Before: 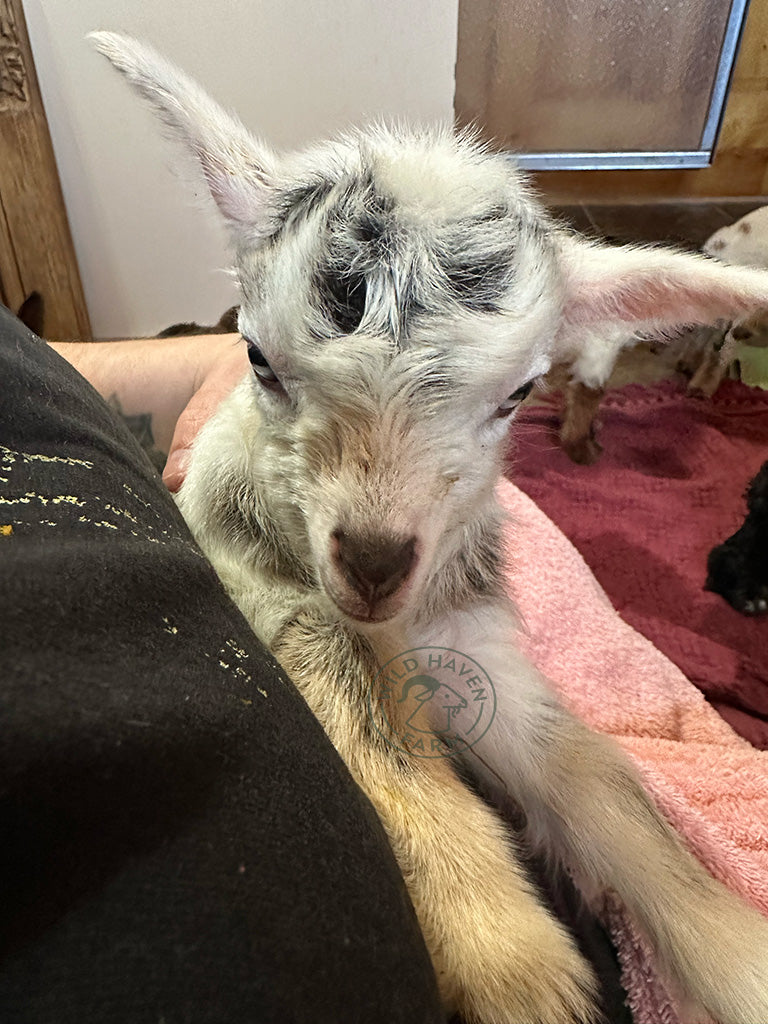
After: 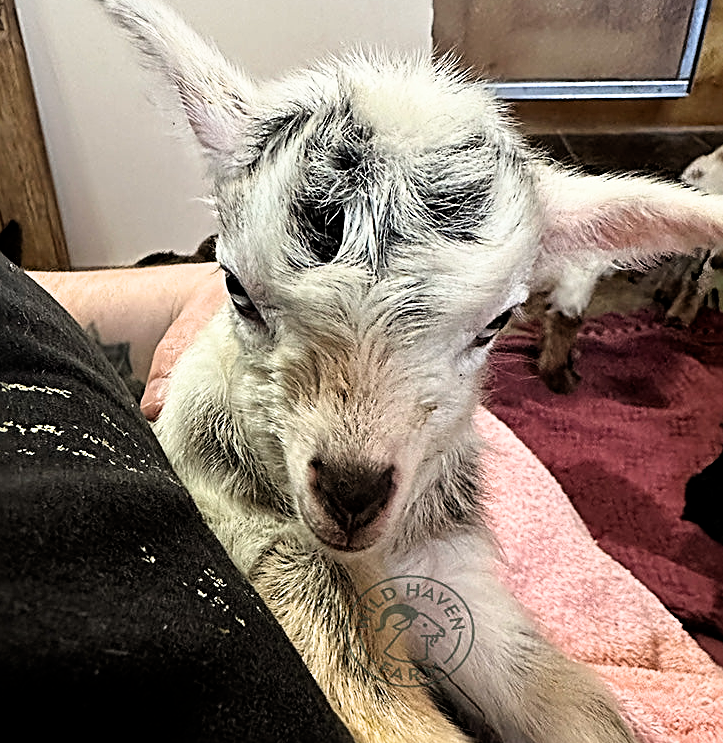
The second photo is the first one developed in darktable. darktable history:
crop: left 2.872%, top 7.005%, right 2.971%, bottom 20.341%
sharpen: radius 2.826, amount 0.72
filmic rgb: black relative exposure -8.7 EV, white relative exposure 2.68 EV, target black luminance 0%, target white luminance 99.95%, hardness 6.27, latitude 75.45%, contrast 1.315, highlights saturation mix -5.04%, contrast in shadows safe
